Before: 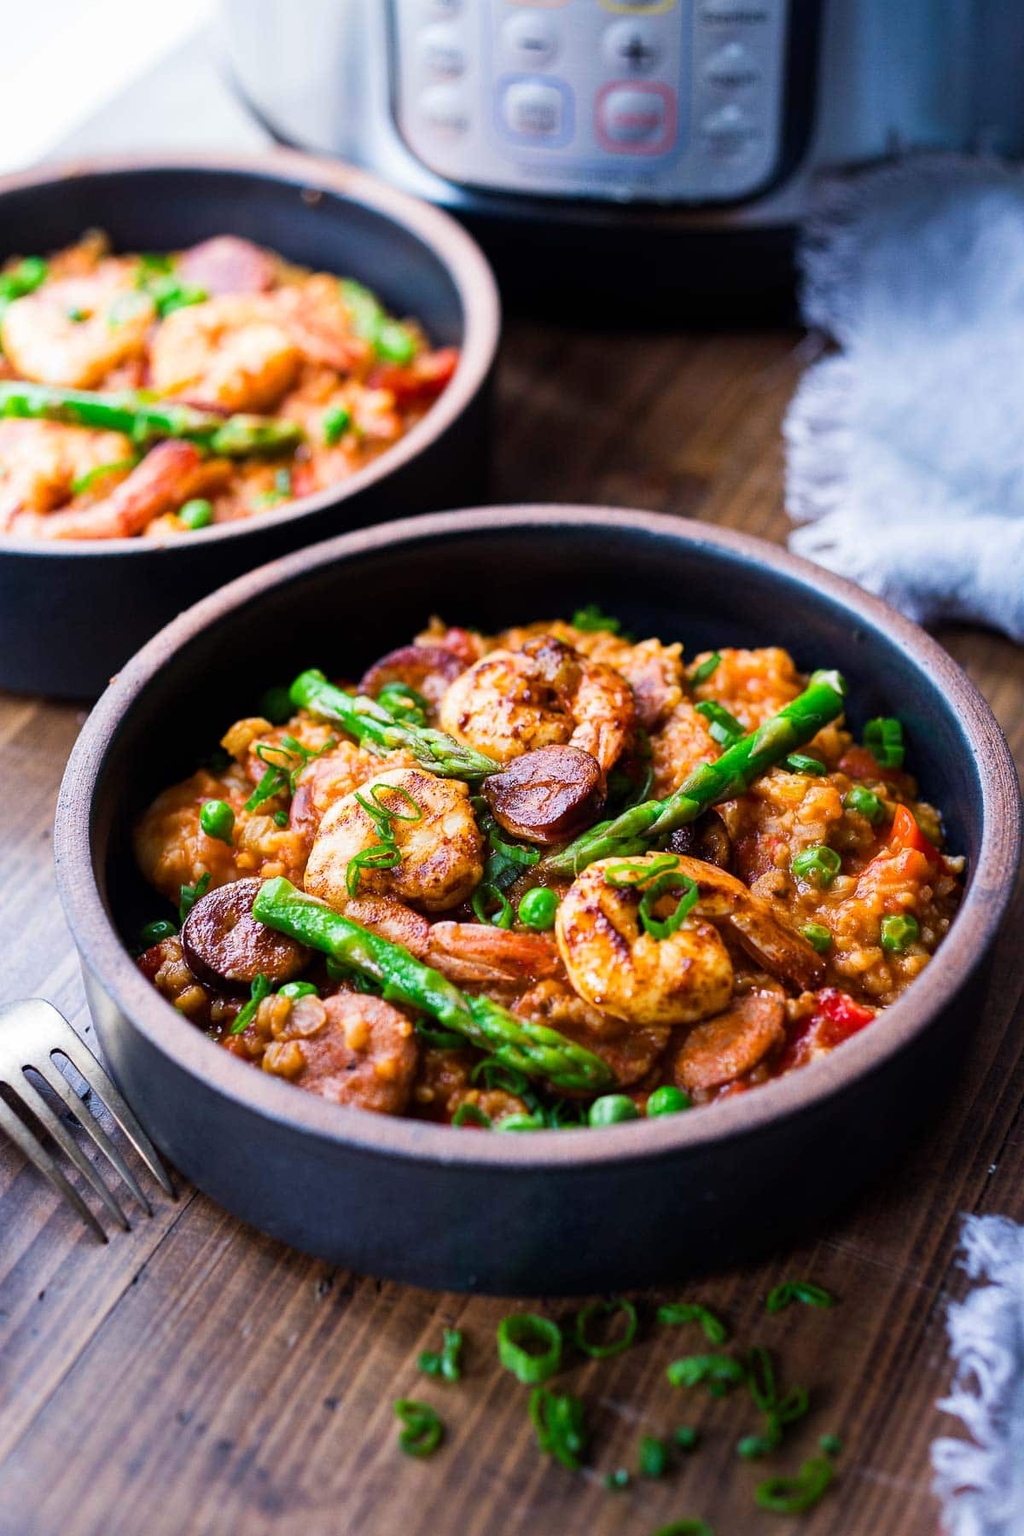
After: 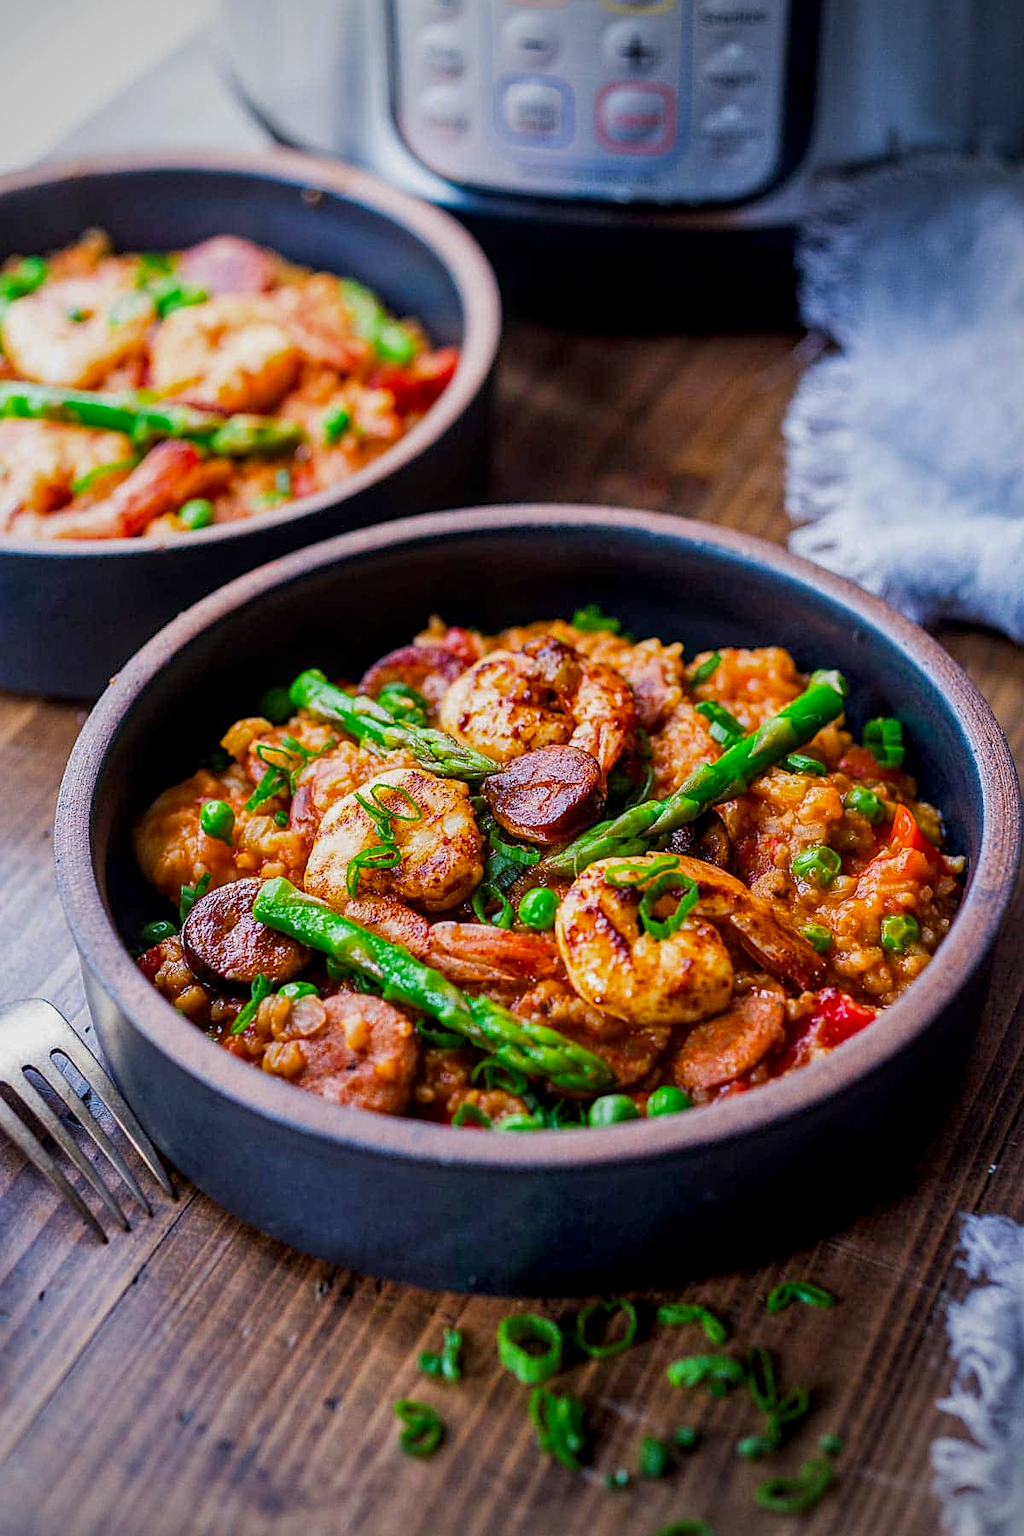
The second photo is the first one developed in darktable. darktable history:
sharpen: on, module defaults
vignetting: center (-0.15, 0.013)
local contrast: detail 130%
tone equalizer: -8 EV 0.25 EV, -7 EV 0.417 EV, -6 EV 0.417 EV, -5 EV 0.25 EV, -3 EV -0.25 EV, -2 EV -0.417 EV, -1 EV -0.417 EV, +0 EV -0.25 EV, edges refinement/feathering 500, mask exposure compensation -1.57 EV, preserve details guided filter
contrast brightness saturation: saturation 0.18
